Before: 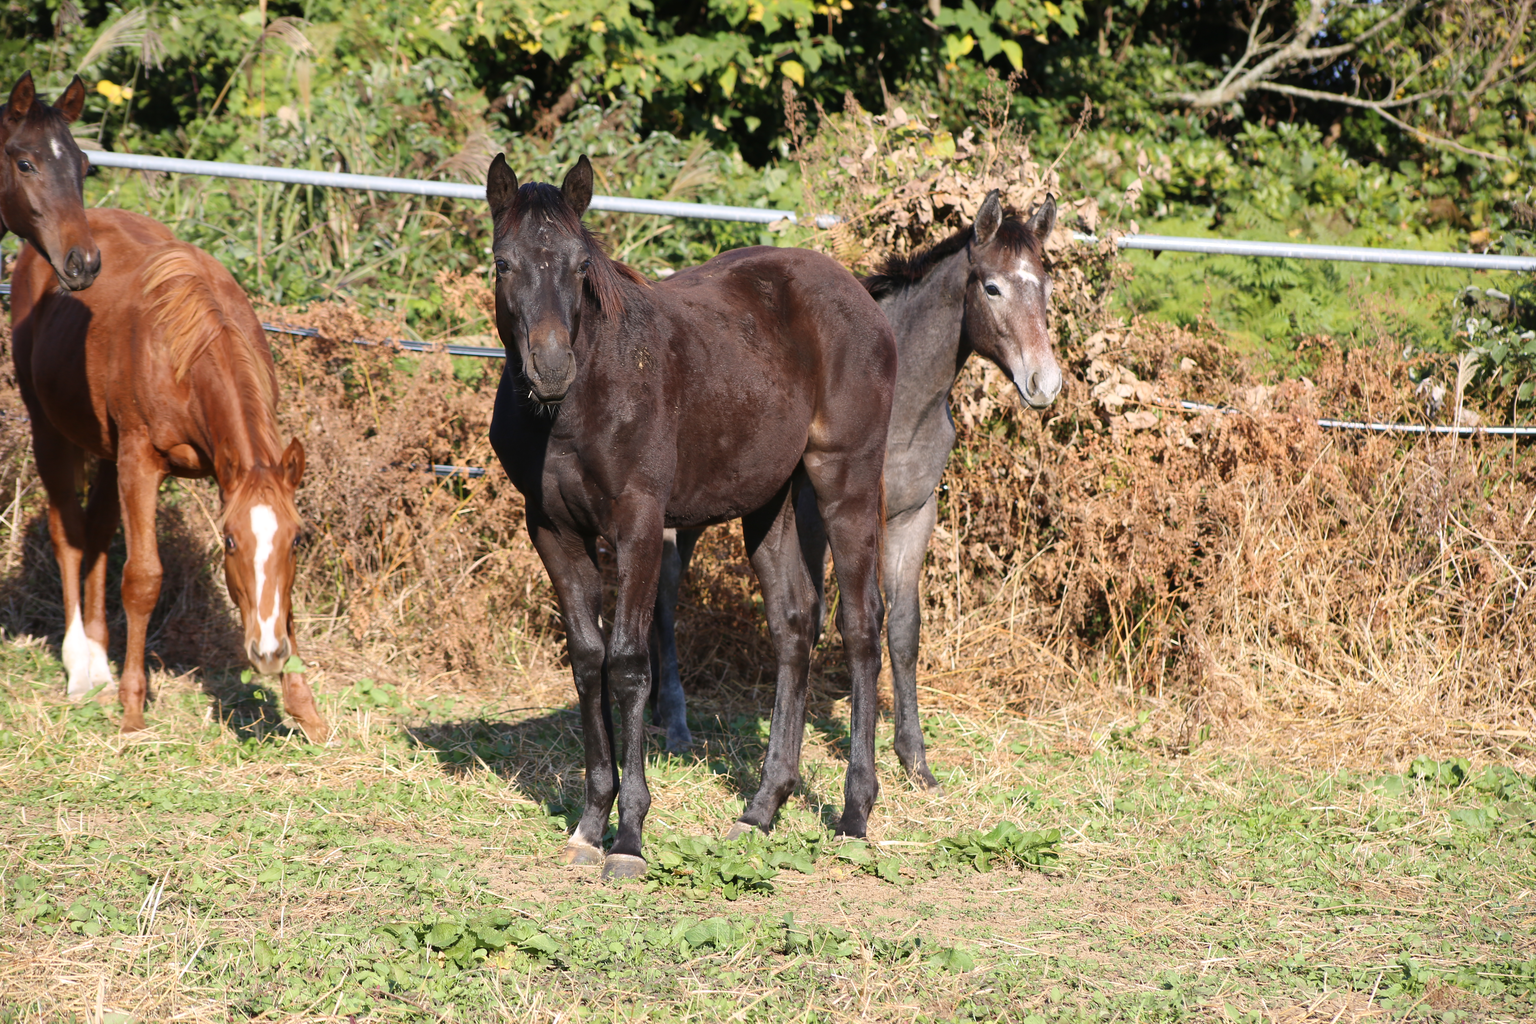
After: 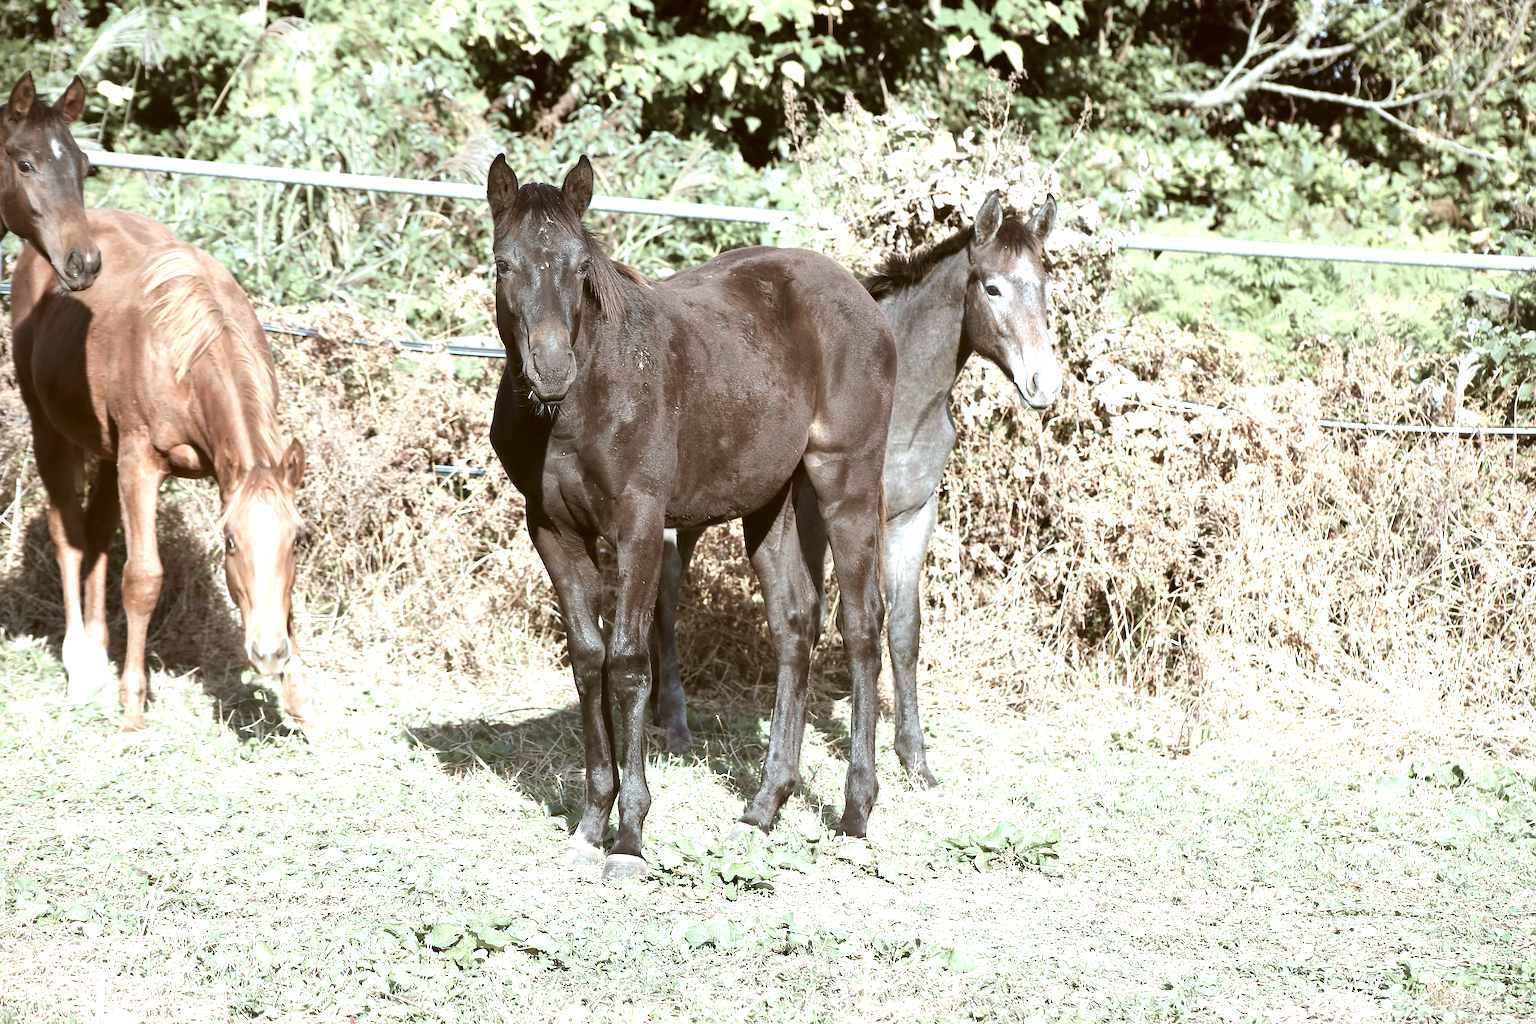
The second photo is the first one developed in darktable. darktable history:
color zones: curves: ch0 [(0, 0.6) (0.129, 0.585) (0.193, 0.596) (0.429, 0.5) (0.571, 0.5) (0.714, 0.5) (0.857, 0.5) (1, 0.6)]; ch1 [(0, 0.453) (0.112, 0.245) (0.213, 0.252) (0.429, 0.233) (0.571, 0.231) (0.683, 0.242) (0.857, 0.296) (1, 0.453)]
exposure: black level correction 0.001, exposure 0.963 EV, compensate highlight preservation false
sharpen: on, module defaults
color correction: highlights a* -14.19, highlights b* -16.12, shadows a* 10.15, shadows b* 29.91
